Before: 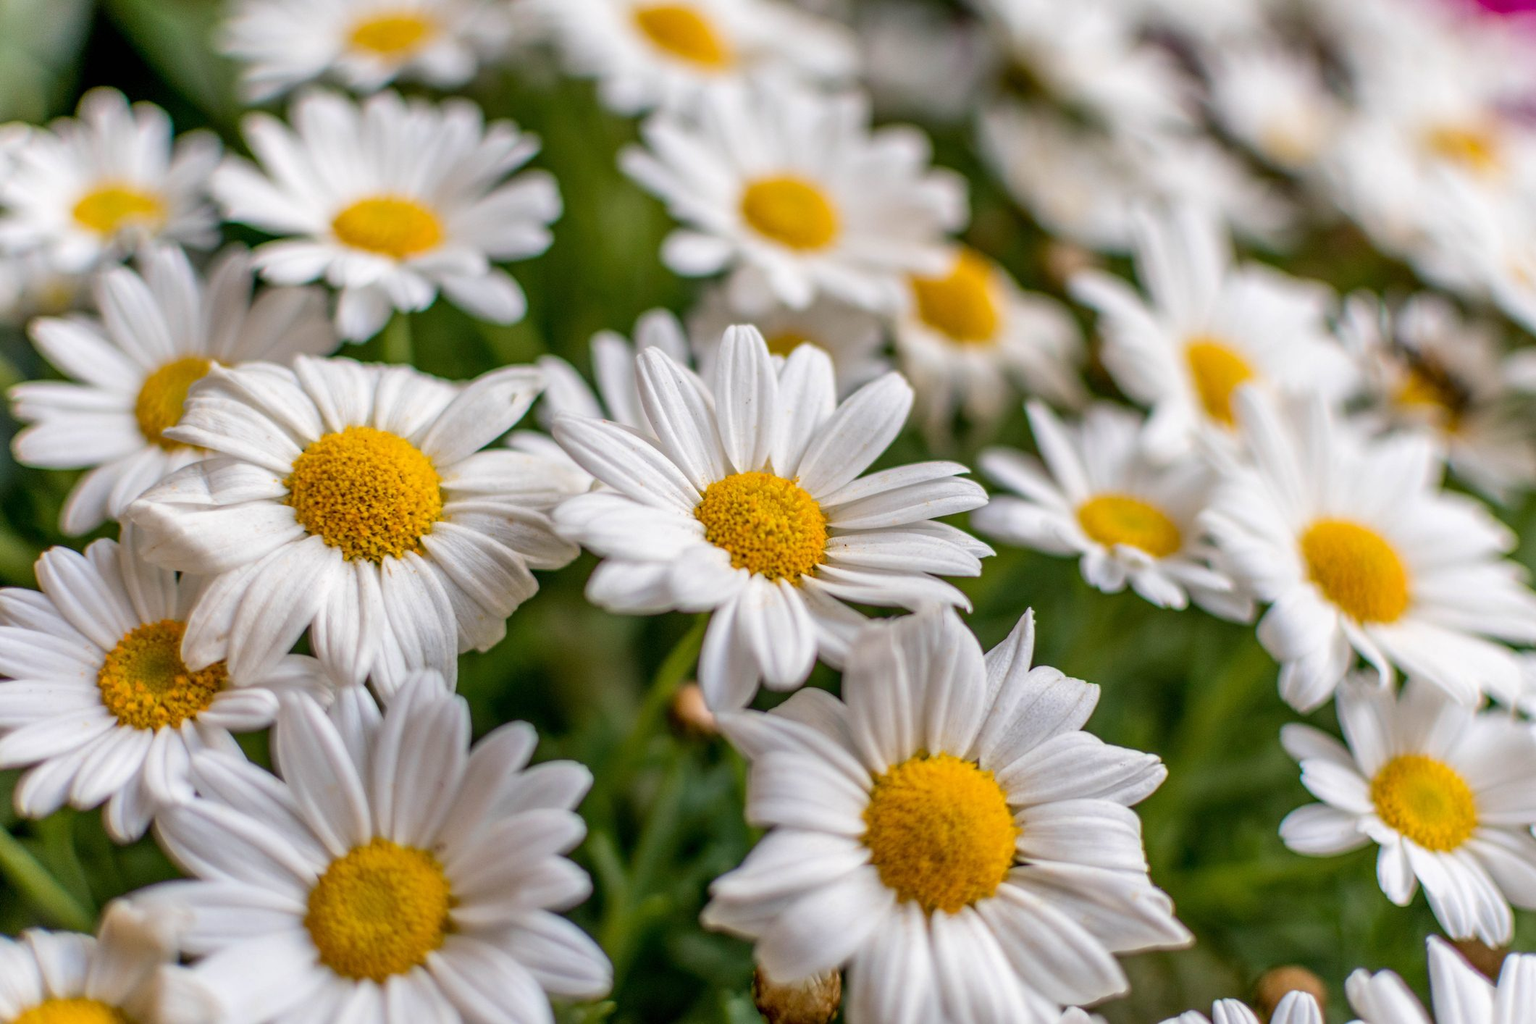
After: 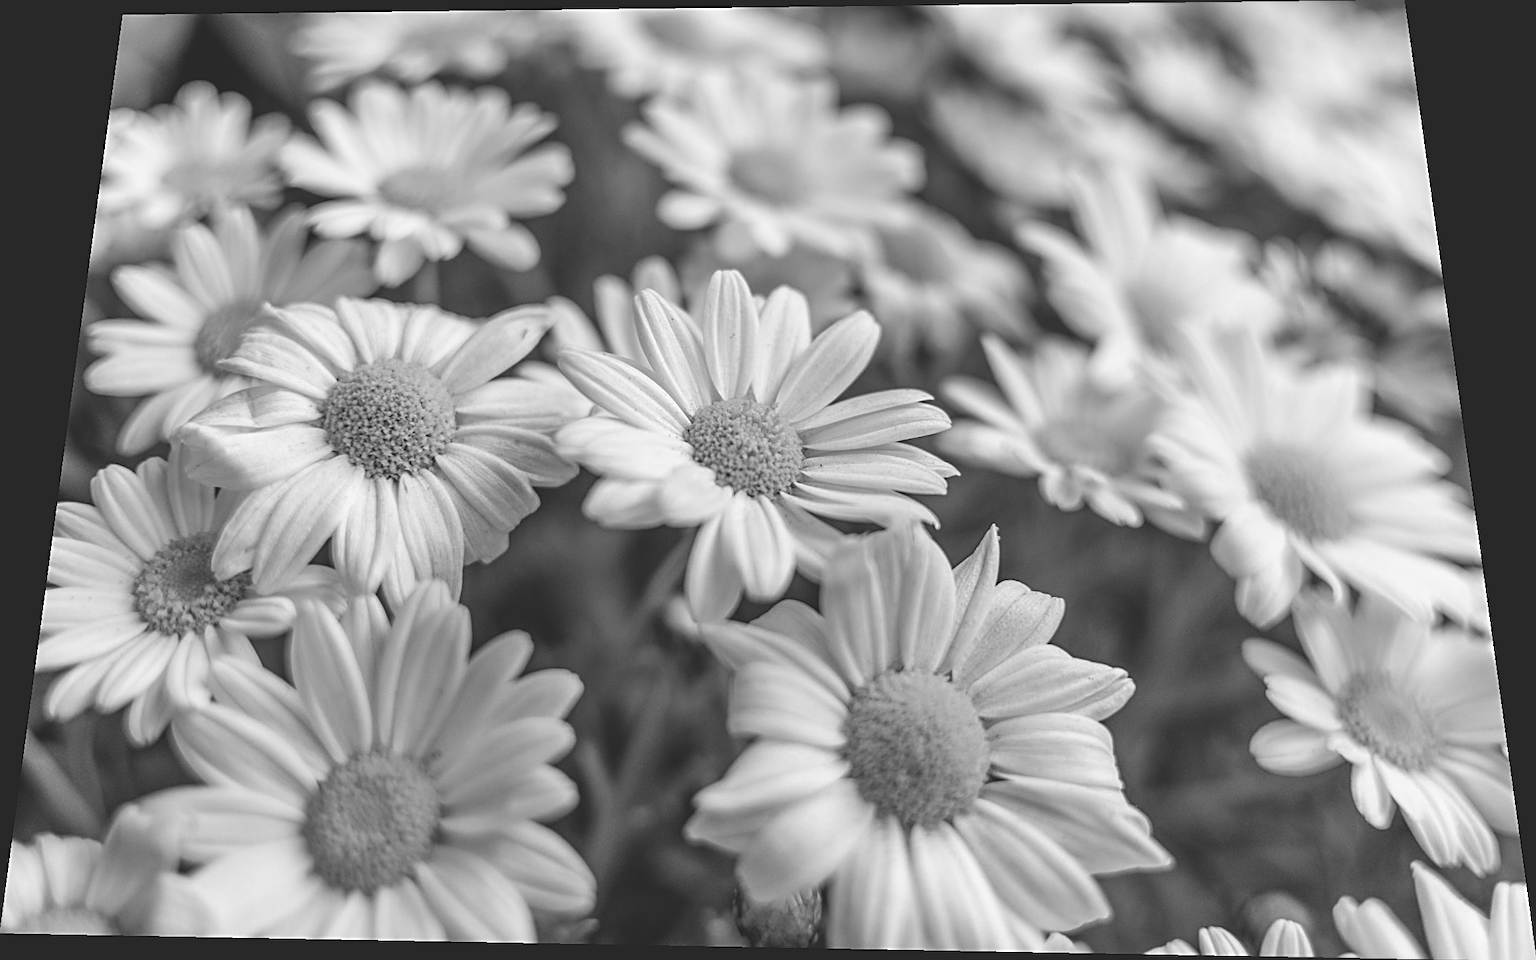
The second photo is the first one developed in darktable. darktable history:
sharpen: radius 2.531, amount 0.628
exposure: black level correction -0.023, exposure -0.039 EV, compensate highlight preservation false
rotate and perspective: rotation 0.128°, lens shift (vertical) -0.181, lens shift (horizontal) -0.044, shear 0.001, automatic cropping off
monochrome: on, module defaults
